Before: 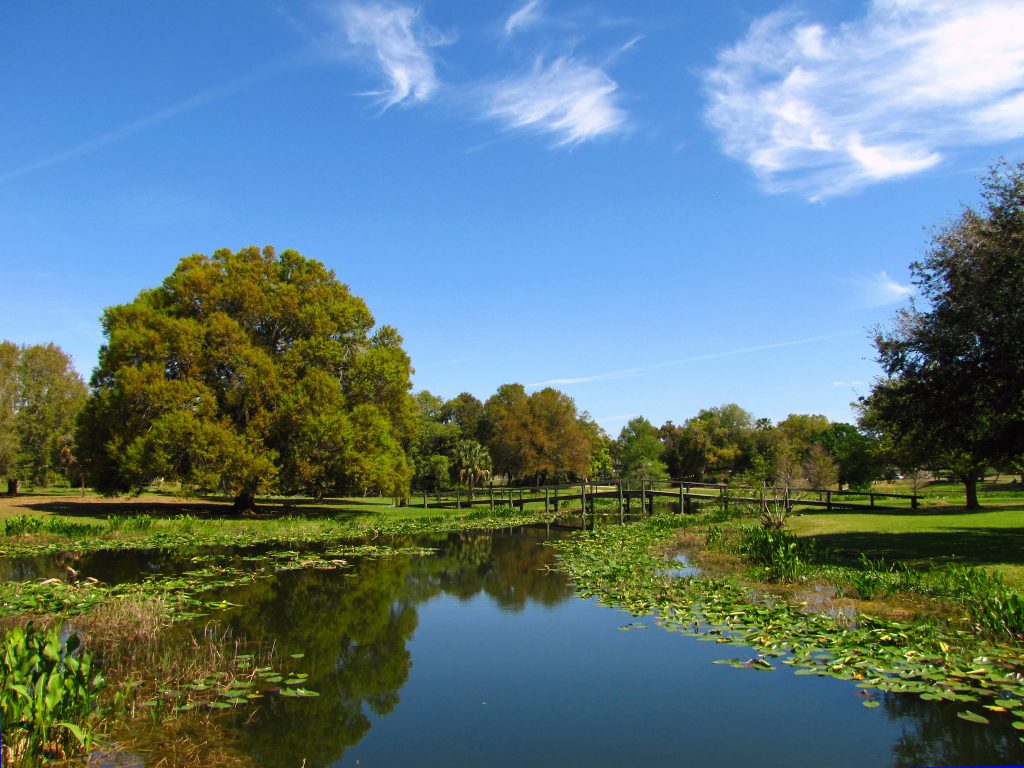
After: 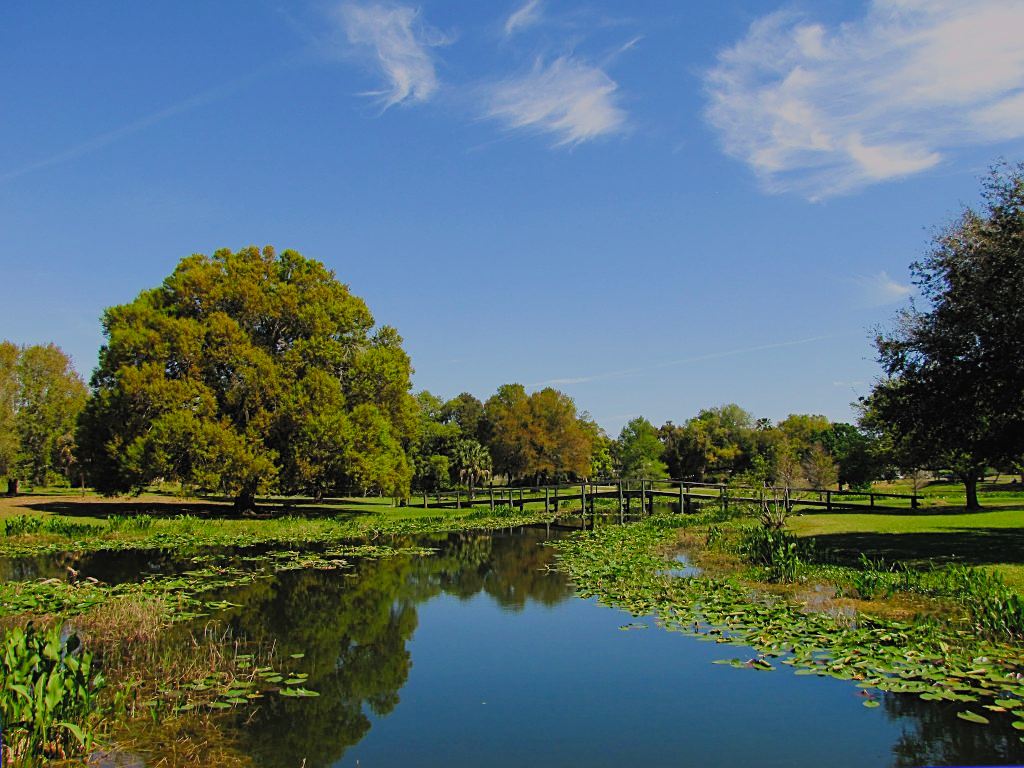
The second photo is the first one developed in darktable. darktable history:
sharpen: on, module defaults
filmic rgb: black relative exposure -6.15 EV, white relative exposure 6.97 EV, hardness 2.26, preserve chrominance RGB euclidean norm (legacy), color science v4 (2020)
color balance rgb: shadows lift › chroma 1.036%, shadows lift › hue 242.91°, global offset › luminance 0.696%, perceptual saturation grading › global saturation 16.938%, global vibrance 20%
